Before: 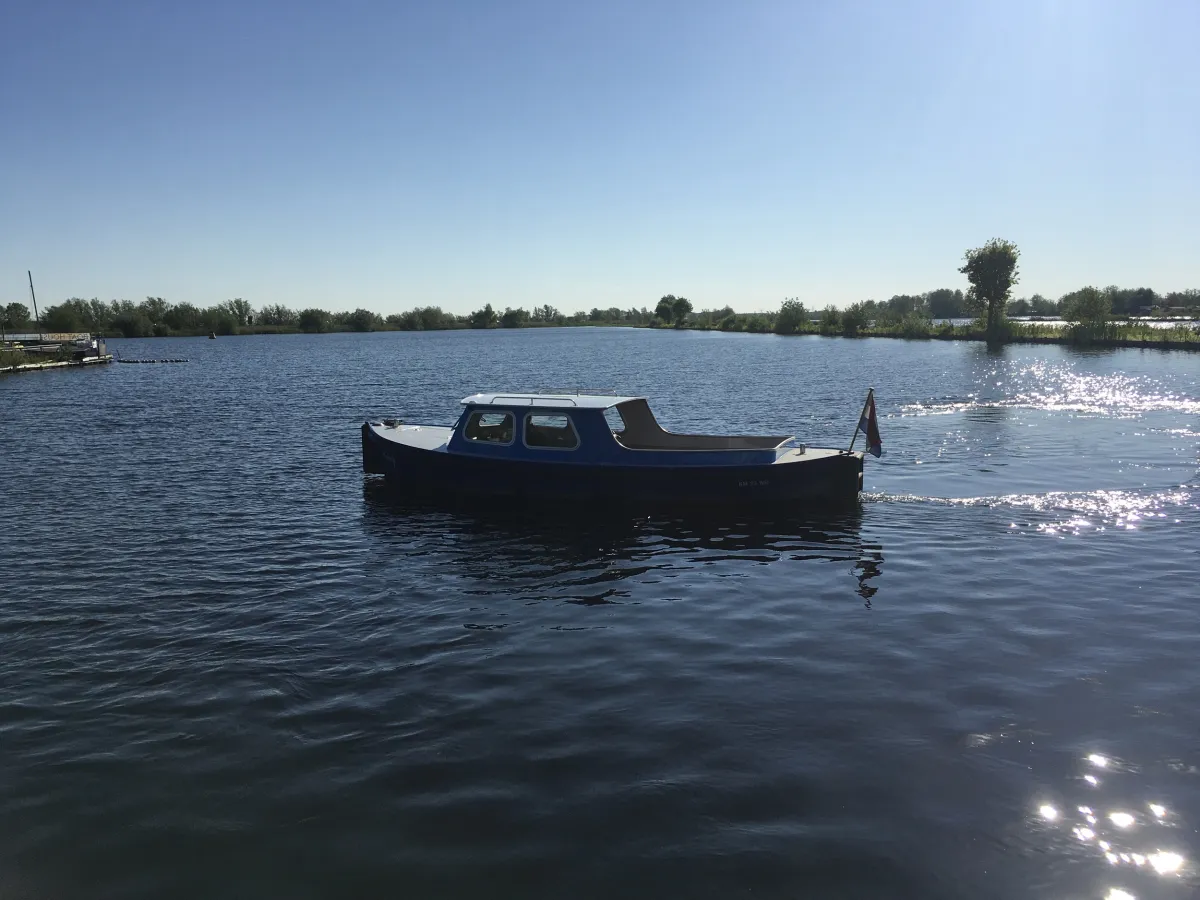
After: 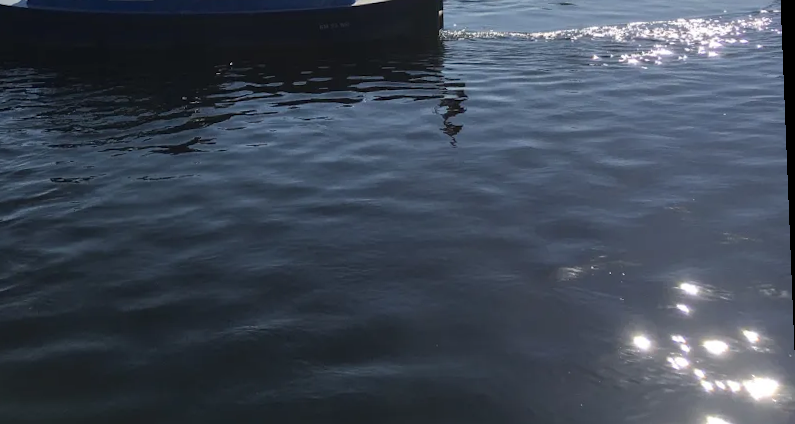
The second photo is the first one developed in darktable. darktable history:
crop and rotate: left 35.509%, top 50.238%, bottom 4.934%
rotate and perspective: rotation -2.29°, automatic cropping off
